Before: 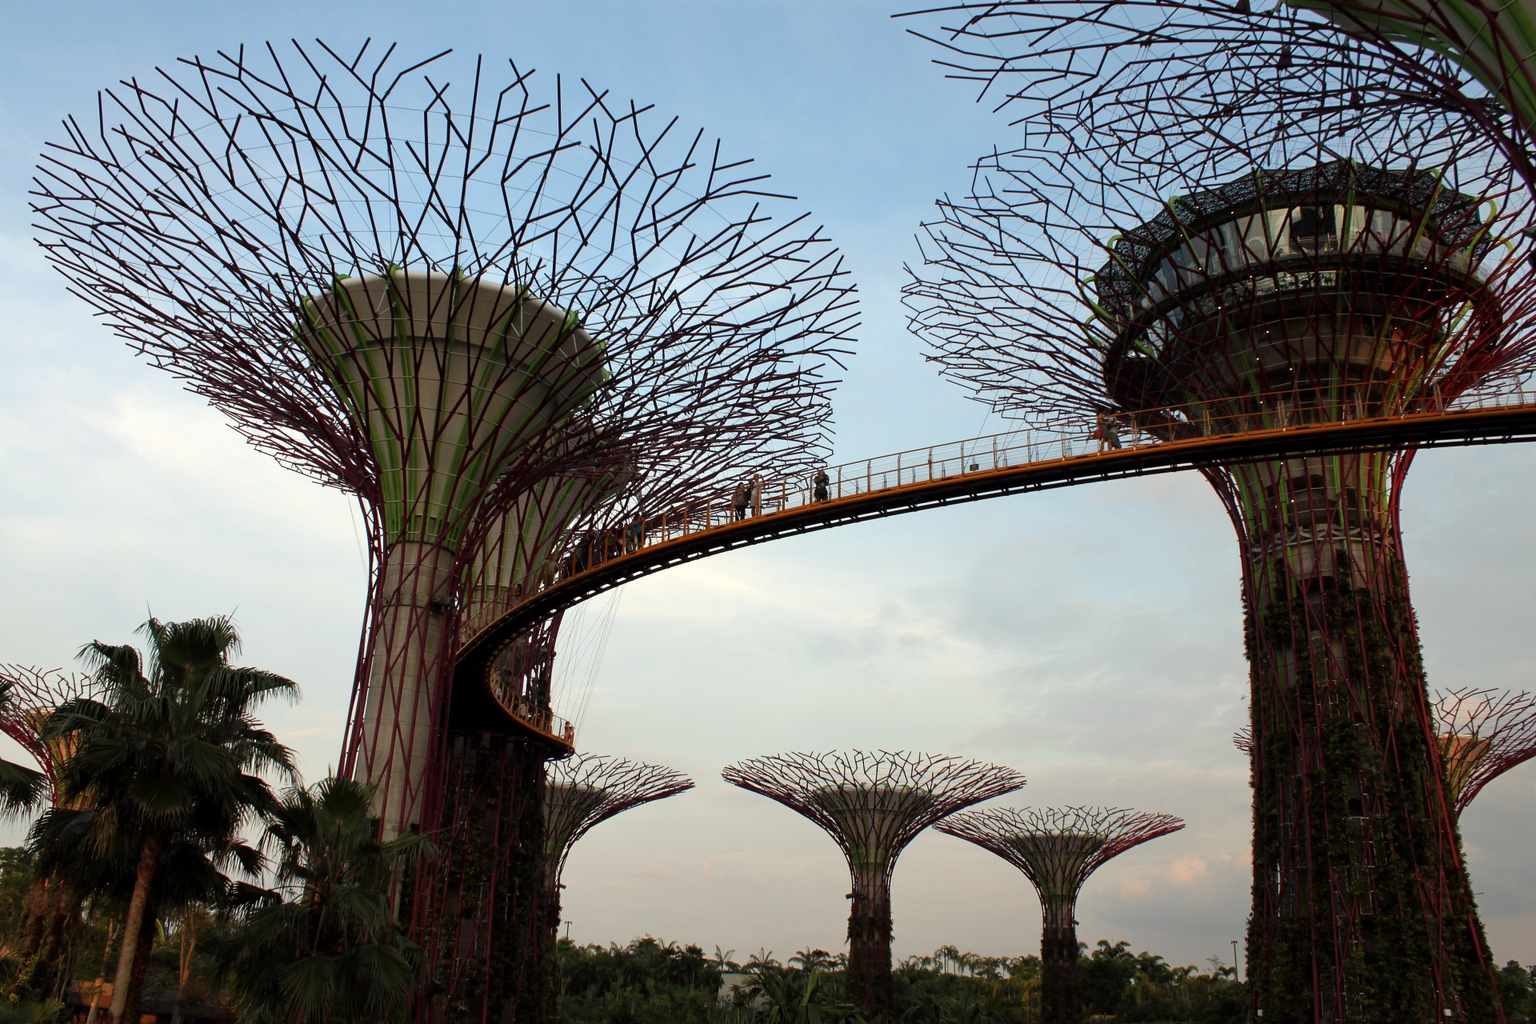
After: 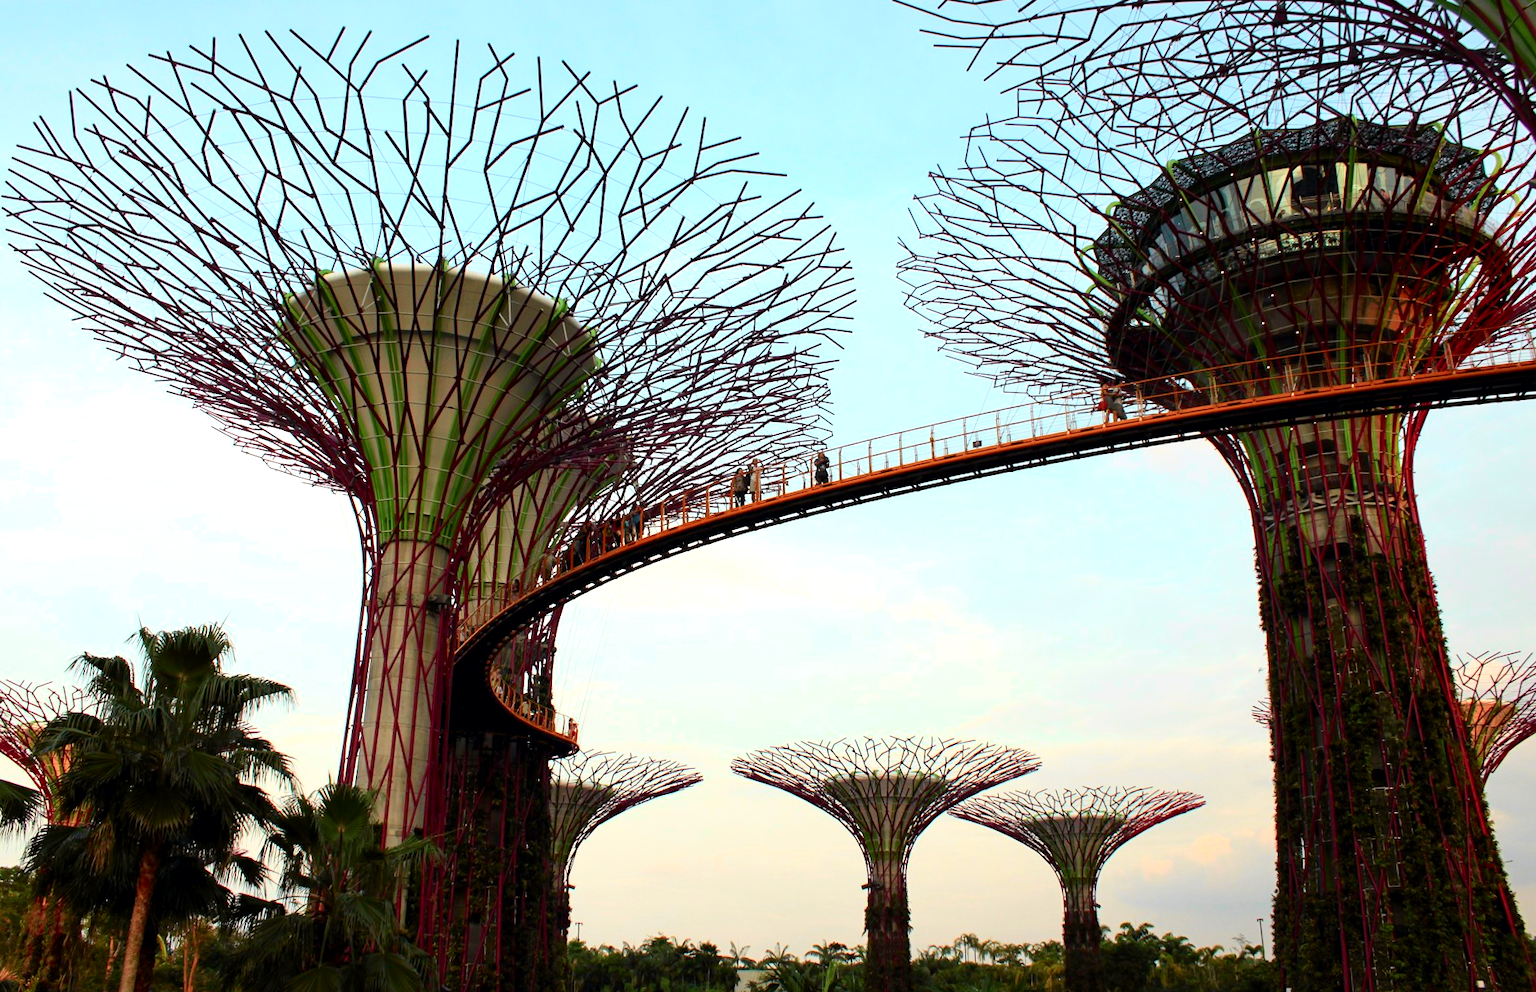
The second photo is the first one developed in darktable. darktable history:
tone curve: curves: ch0 [(0, 0) (0.051, 0.047) (0.102, 0.099) (0.258, 0.29) (0.442, 0.527) (0.695, 0.804) (0.88, 0.952) (1, 1)]; ch1 [(0, 0) (0.339, 0.298) (0.402, 0.363) (0.444, 0.415) (0.485, 0.469) (0.494, 0.493) (0.504, 0.501) (0.525, 0.534) (0.555, 0.593) (0.594, 0.648) (1, 1)]; ch2 [(0, 0) (0.48, 0.48) (0.504, 0.5) (0.535, 0.557) (0.581, 0.623) (0.649, 0.683) (0.824, 0.815) (1, 1)], color space Lab, independent channels, preserve colors none
exposure: black level correction 0.001, exposure 0.5 EV, compensate exposure bias true, compensate highlight preservation false
rotate and perspective: rotation -2°, crop left 0.022, crop right 0.978, crop top 0.049, crop bottom 0.951
